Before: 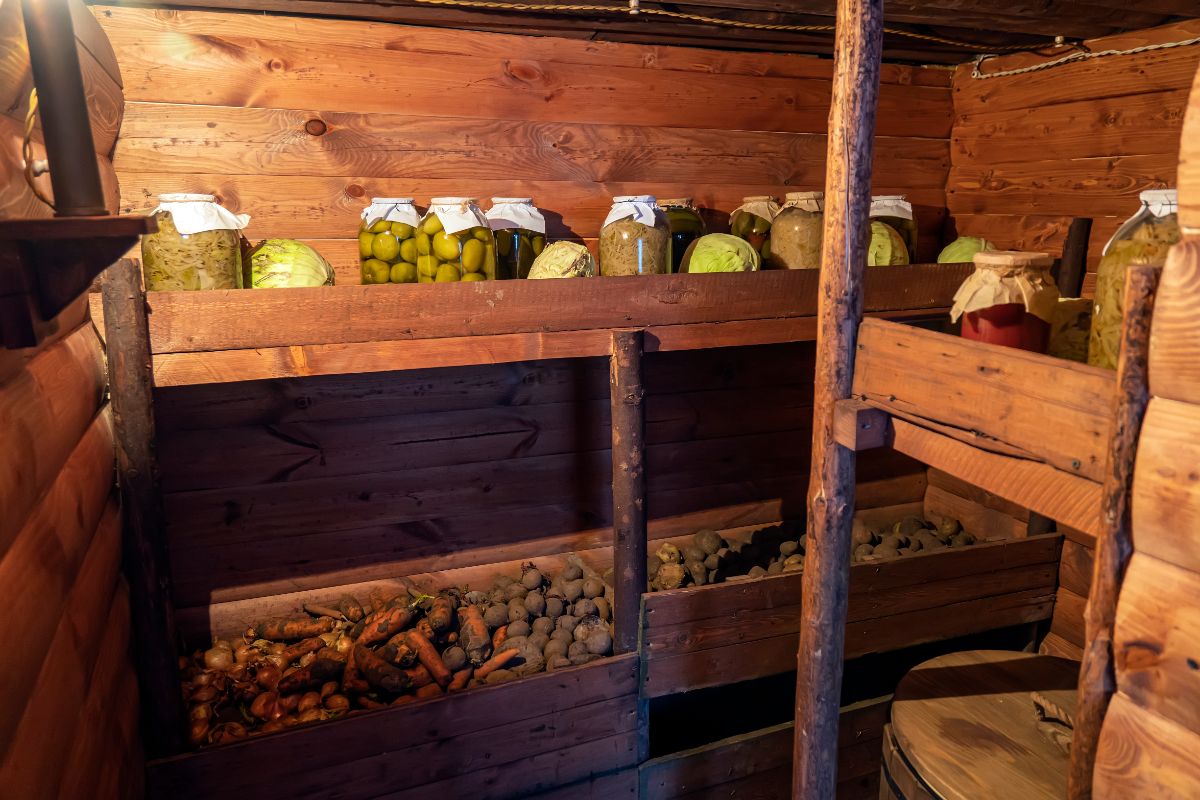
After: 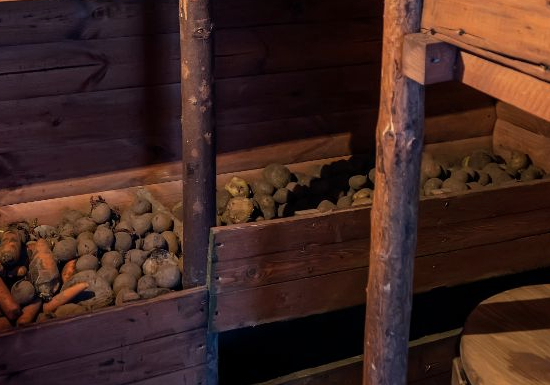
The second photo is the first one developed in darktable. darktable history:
contrast brightness saturation: saturation -0.1
crop: left 35.99%, top 45.863%, right 18.094%, bottom 5.939%
